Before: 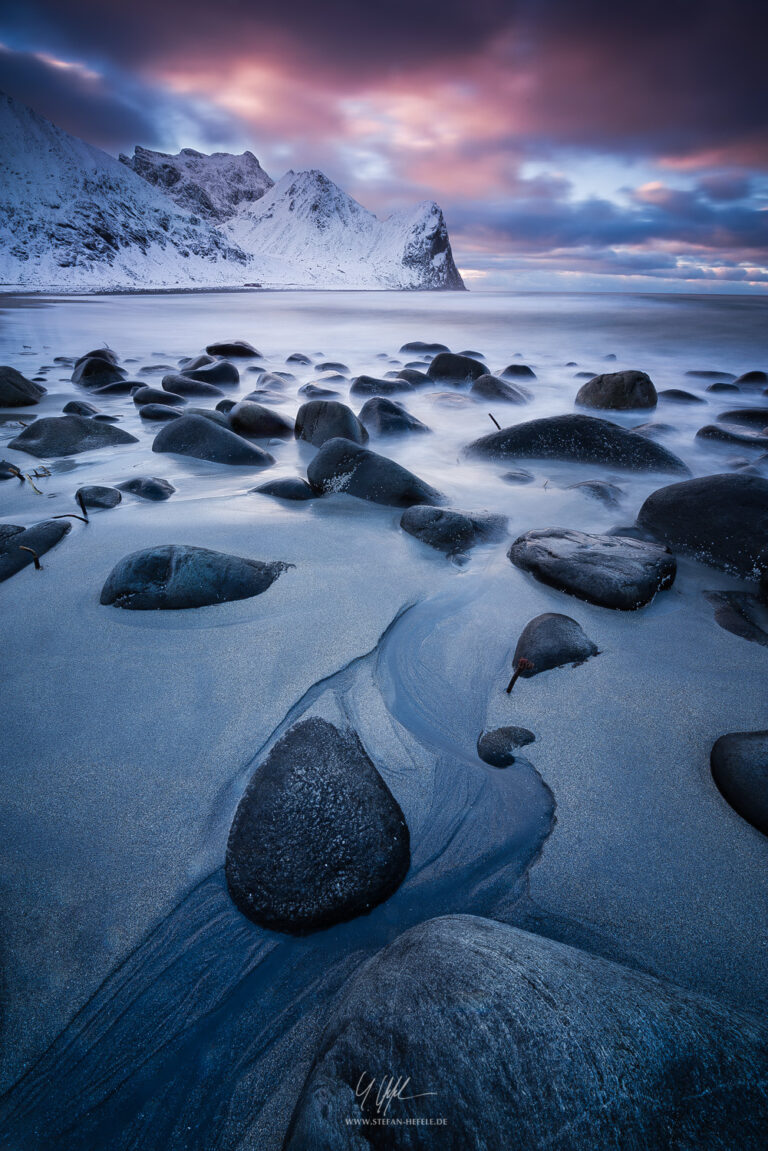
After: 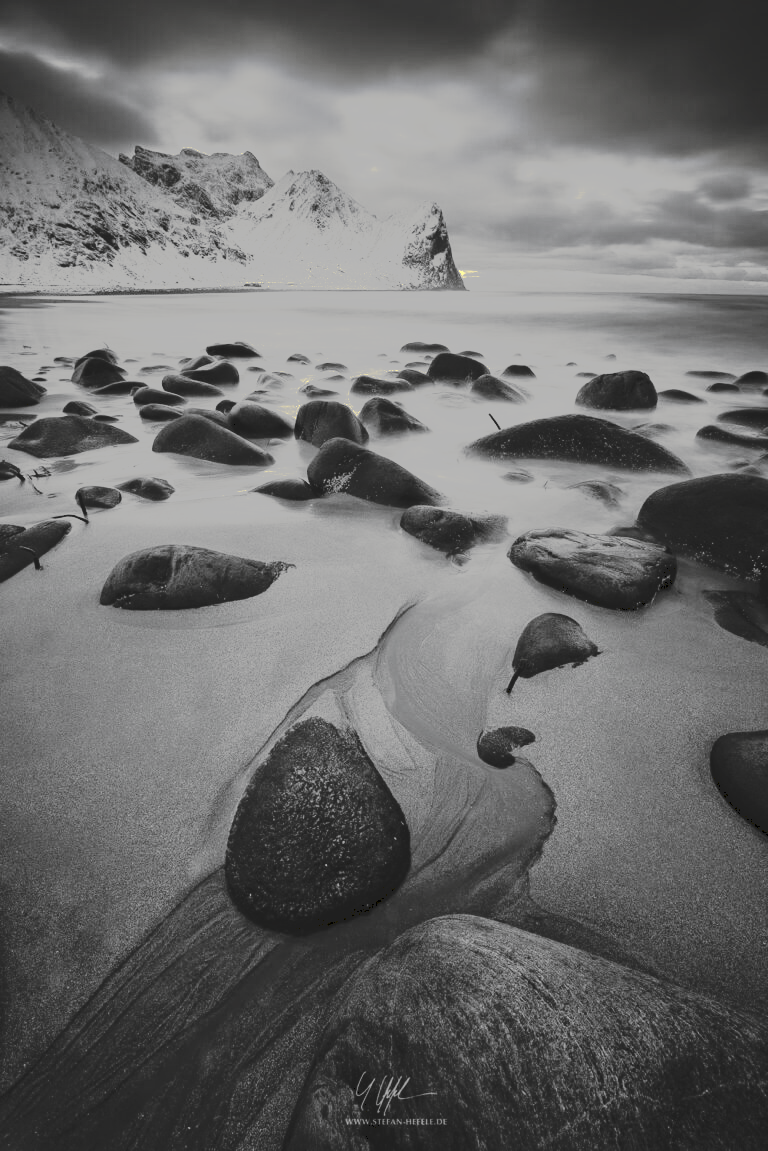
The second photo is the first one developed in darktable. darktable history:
tone curve: curves: ch0 [(0, 0) (0.003, 0.118) (0.011, 0.118) (0.025, 0.122) (0.044, 0.131) (0.069, 0.142) (0.1, 0.155) (0.136, 0.168) (0.177, 0.183) (0.224, 0.216) (0.277, 0.265) (0.335, 0.337) (0.399, 0.415) (0.468, 0.506) (0.543, 0.586) (0.623, 0.665) (0.709, 0.716) (0.801, 0.737) (0.898, 0.744) (1, 1)], preserve colors none
color look up table: target L [100, 81.69, 69.98, 78.8, 75.88, 68.49, 64.74, 56.71, 49.64, 43.73, 44, 23.52, 5.464, 205.38, 72.94, 75.88, 63.22, 67.74, 61.32, 62.46, 45.36, 38.52, 25.76, 100, 100, 81.69, 77.34, 64.74, 100, 67.74, 53.19, 65.49, 69.98, 81.69, 65.11, 44.41, 29.73, 37.13, 35.44, 18.94, 11.76, 81.69, 84.56, 84.56, 72.94, 81.69, 65.49, 53.19, 36.15], target a [-1.815, -0.298, -0.105, -0.102, -0.302, -0.002, -0.001, 0, 0, 0.001, 0, 0, -0.001, 0.001, -0.104, -0.302, -0.001, -0.002, 0, -0.001, 0.001, 0.001, 0, -1.815, -1.815, -0.298, -0.103, -0.001, -1.815, -0.002, 0, -0.001, -0.105, -0.298, 0, 0, 0, 0.001, 0.001, -0.128, 0, -0.298, -0.296, -0.296, -0.104, -0.298, -0.001, 0, 0], target b [25.41, 3.751, 1.302, 1.269, 3.813, 0.019, 0.018, 0.001, 0.001, -0.004, -0.004, -0.003, 0.007, -0.004, 1.291, 3.813, 0.018, 0.019, 0.001, 0.001, -0.004, -0.004, 0, 25.41, 25.41, 3.751, 1.273, 0.018, 25.41, 0.019, 0.001, 0.001, 1.302, 3.751, 0.001, 0.001, 0, -0.004, -0.004, 1.618, 0.001, 3.751, 3.724, 3.724, 1.291, 3.751, 0.001, 0.001, 0], num patches 49
